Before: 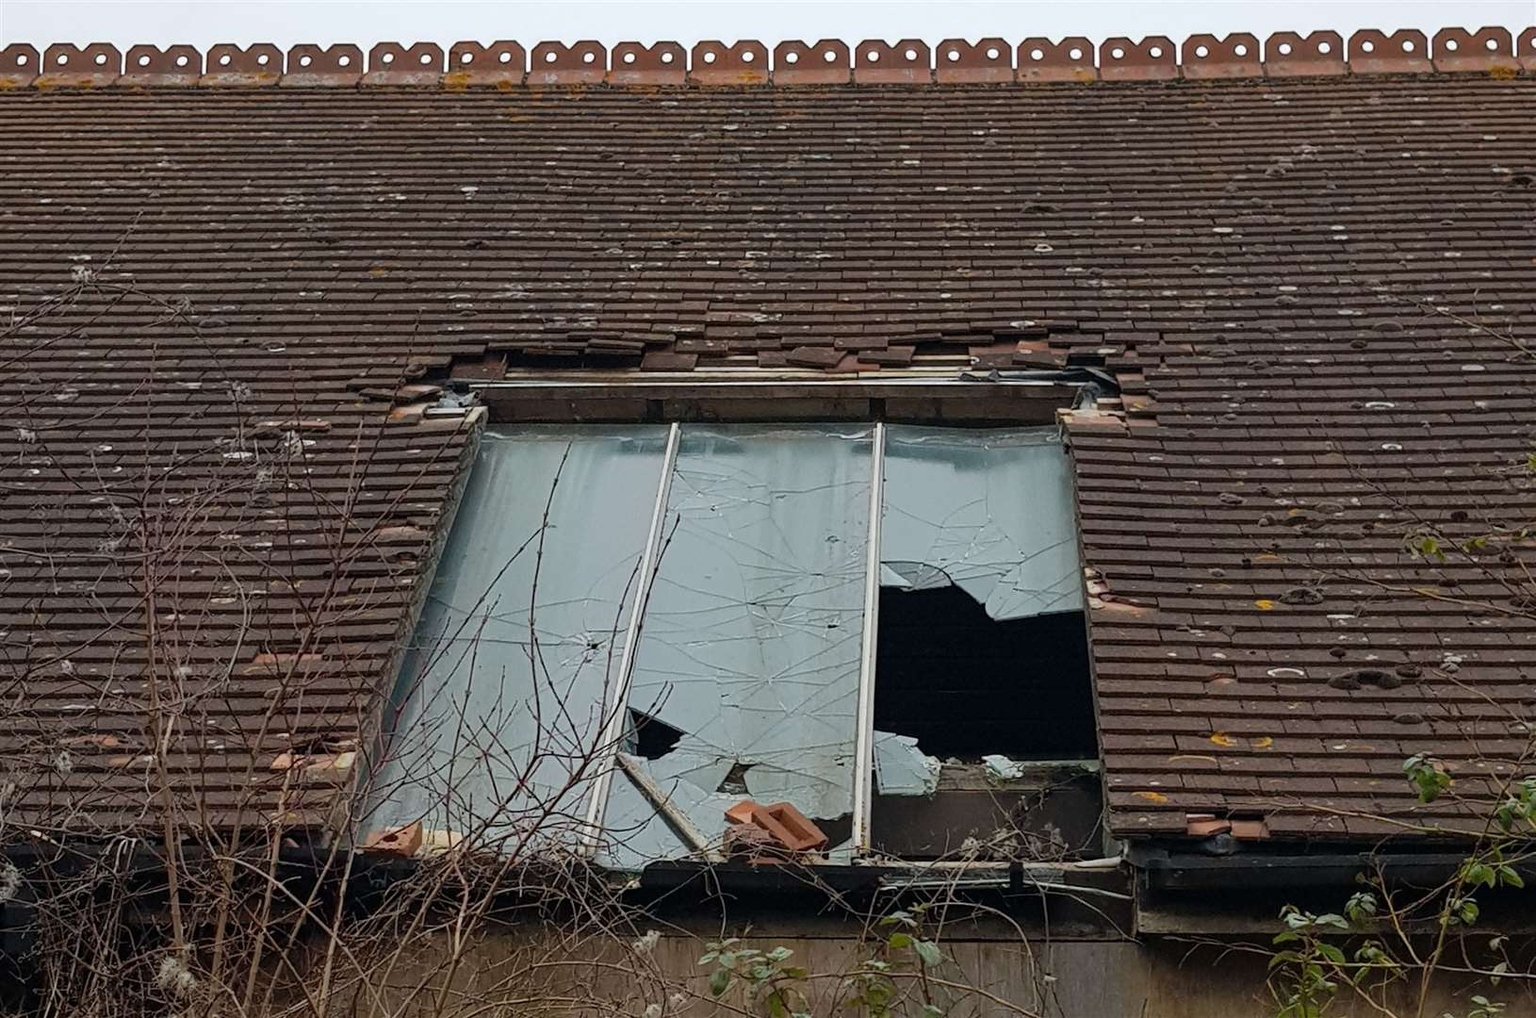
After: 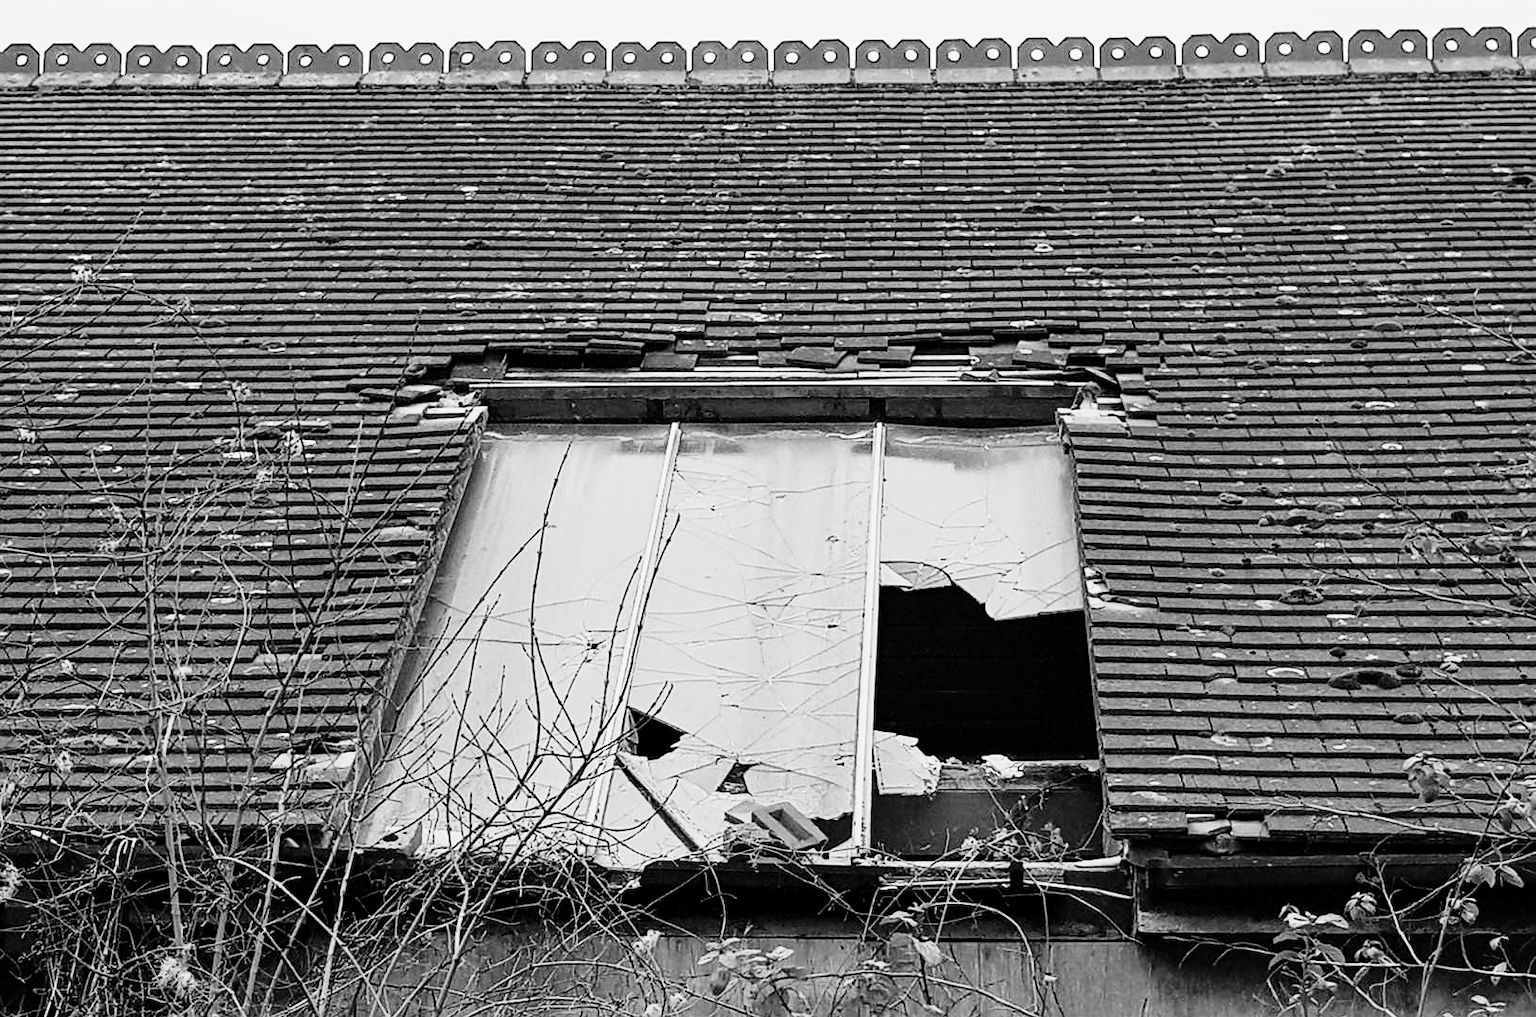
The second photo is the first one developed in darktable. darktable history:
contrast equalizer: octaves 7, y [[0.6 ×6], [0.55 ×6], [0 ×6], [0 ×6], [0 ×6]], mix 0.3
denoise (profiled): strength 1.2, preserve shadows 0, a [-1, 0, 0], y [[0.5 ×7] ×4, [0 ×7], [0.5 ×7]], compensate highlight preservation false
monochrome: on, module defaults
sharpen: amount 0.2
rgb curve: curves: ch0 [(0, 0) (0.21, 0.15) (0.24, 0.21) (0.5, 0.75) (0.75, 0.96) (0.89, 0.99) (1, 1)]; ch1 [(0, 0.02) (0.21, 0.13) (0.25, 0.2) (0.5, 0.67) (0.75, 0.9) (0.89, 0.97) (1, 1)]; ch2 [(0, 0.02) (0.21, 0.13) (0.25, 0.2) (0.5, 0.67) (0.75, 0.9) (0.89, 0.97) (1, 1)], compensate middle gray true
color balance rgb: contrast -30%
